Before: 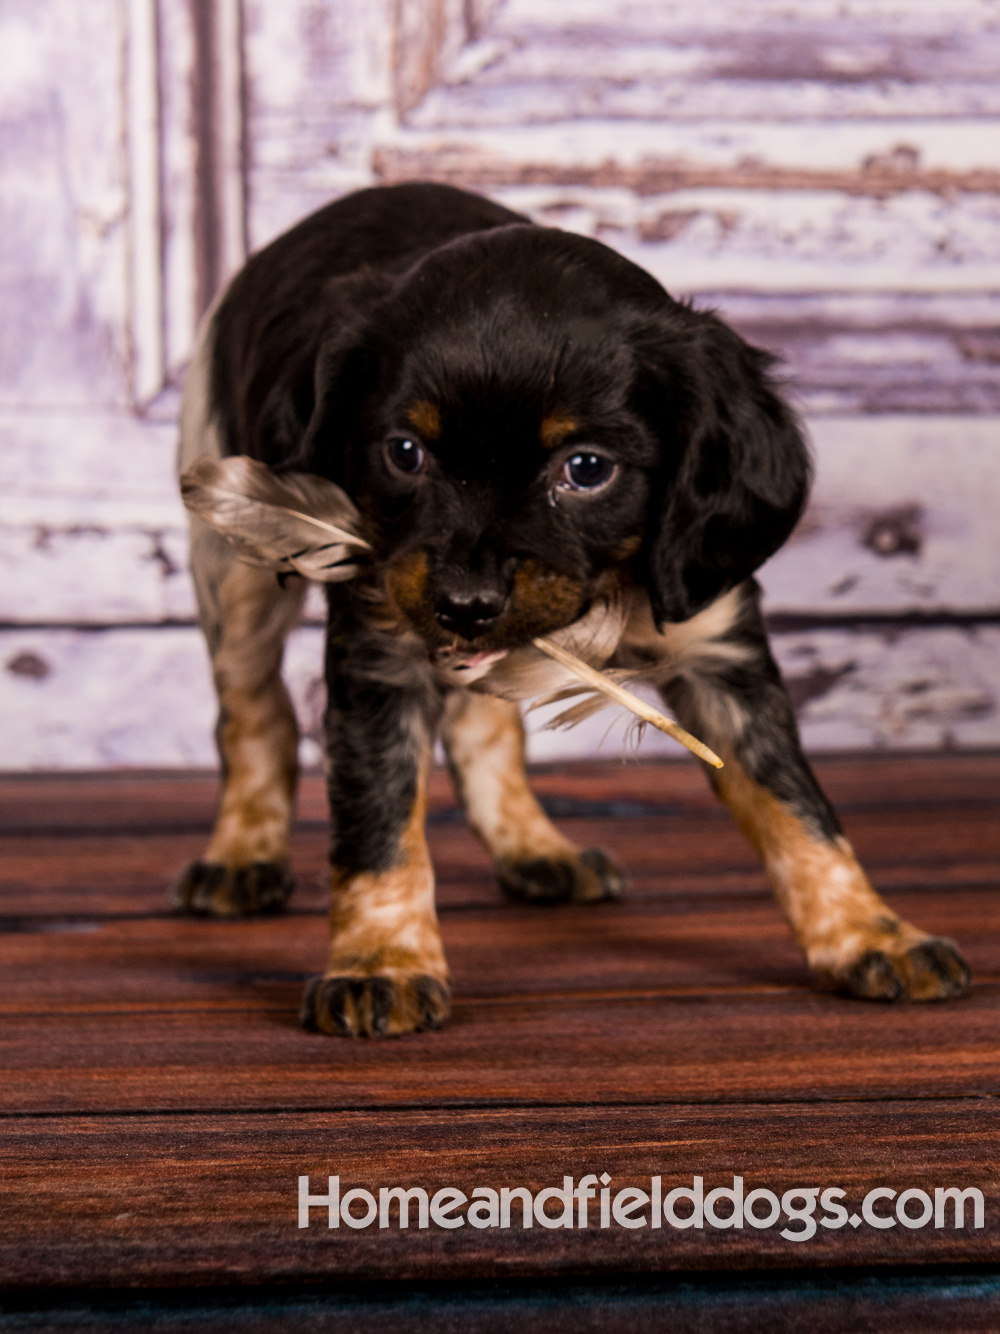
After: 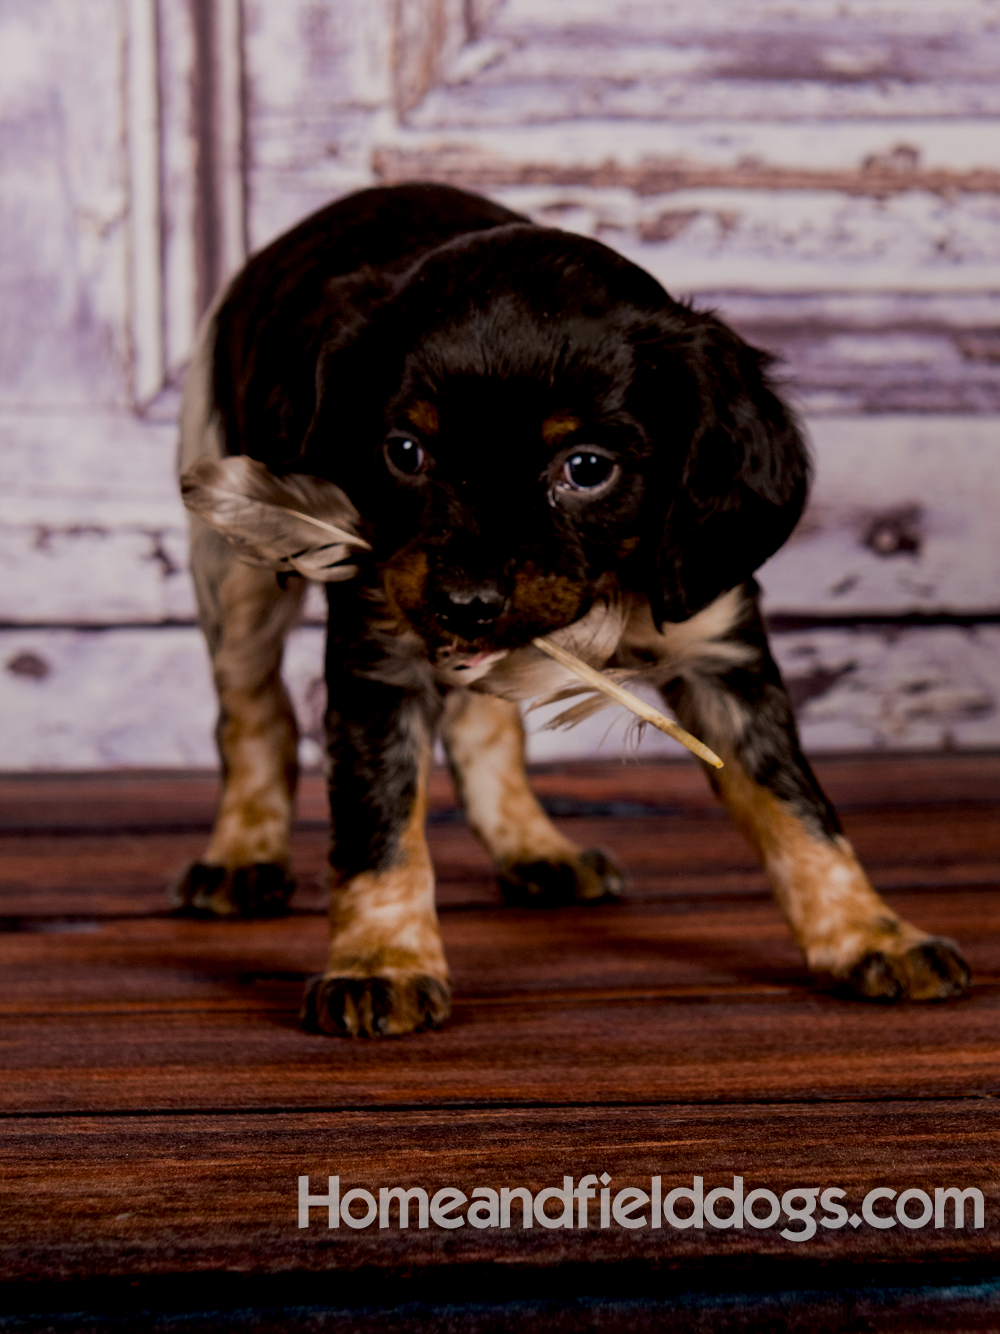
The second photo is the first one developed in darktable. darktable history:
exposure: black level correction 0.011, exposure -0.477 EV, compensate highlight preservation false
